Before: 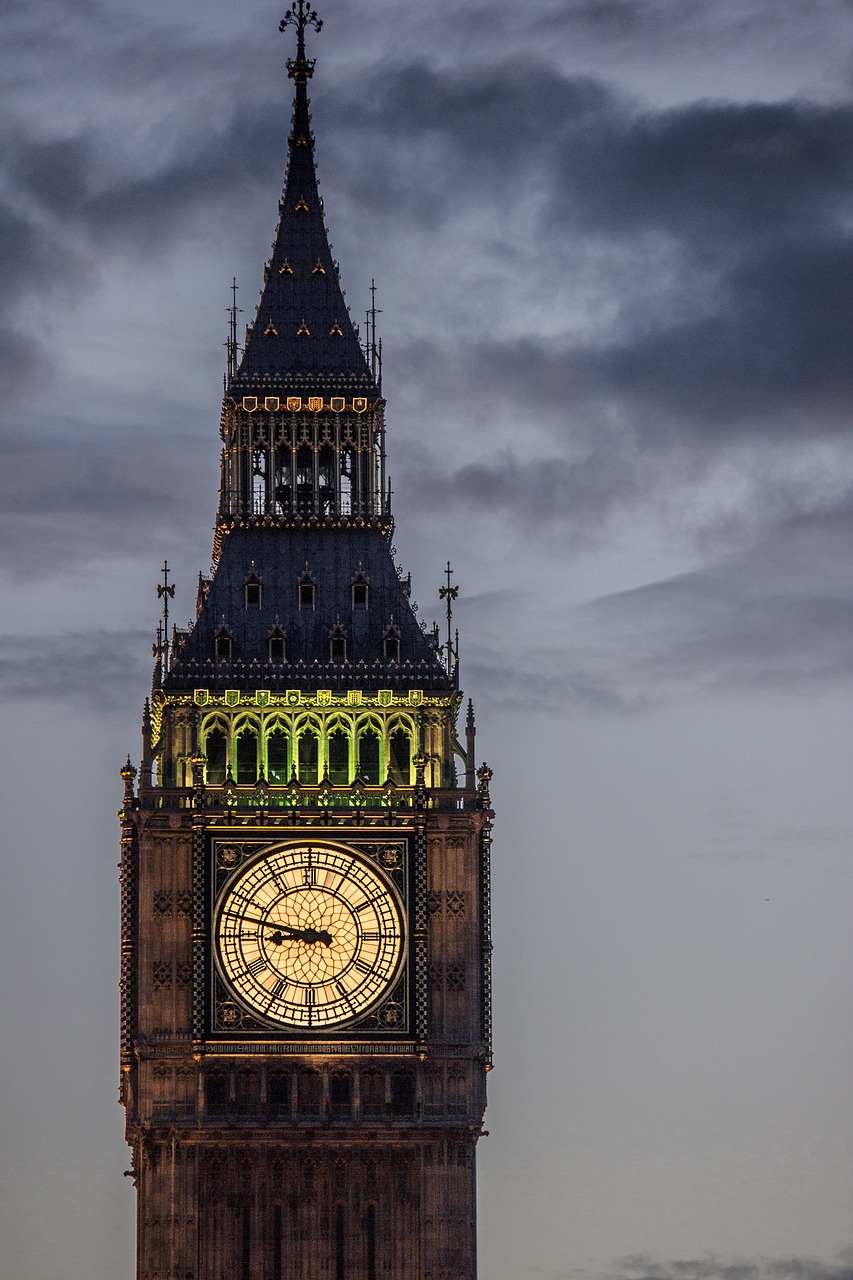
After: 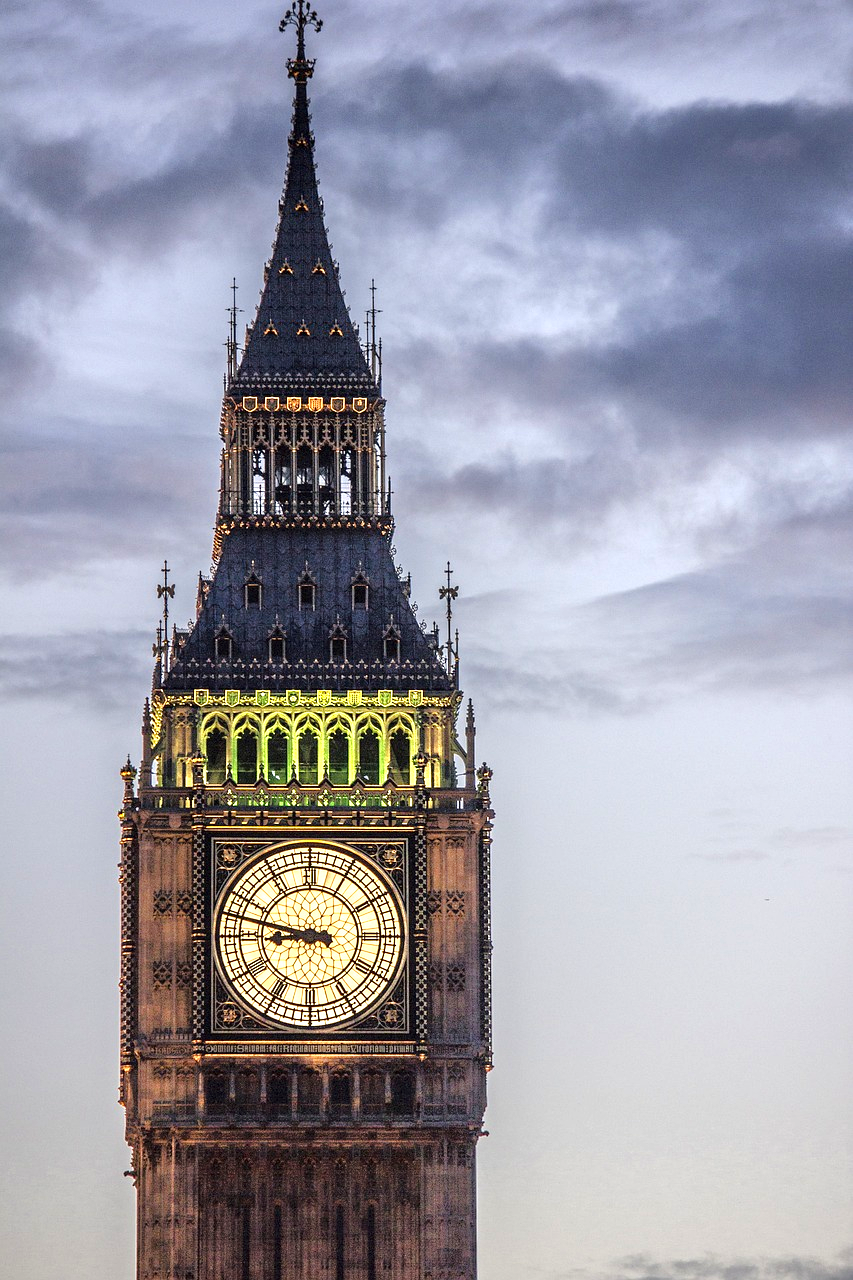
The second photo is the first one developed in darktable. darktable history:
tone equalizer: -8 EV 0.001 EV, -7 EV -0.004 EV, -6 EV 0.009 EV, -5 EV 0.032 EV, -4 EV 0.276 EV, -3 EV 0.644 EV, -2 EV 0.584 EV, -1 EV 0.187 EV, +0 EV 0.024 EV
exposure: exposure 1.16 EV, compensate exposure bias true, compensate highlight preservation false
